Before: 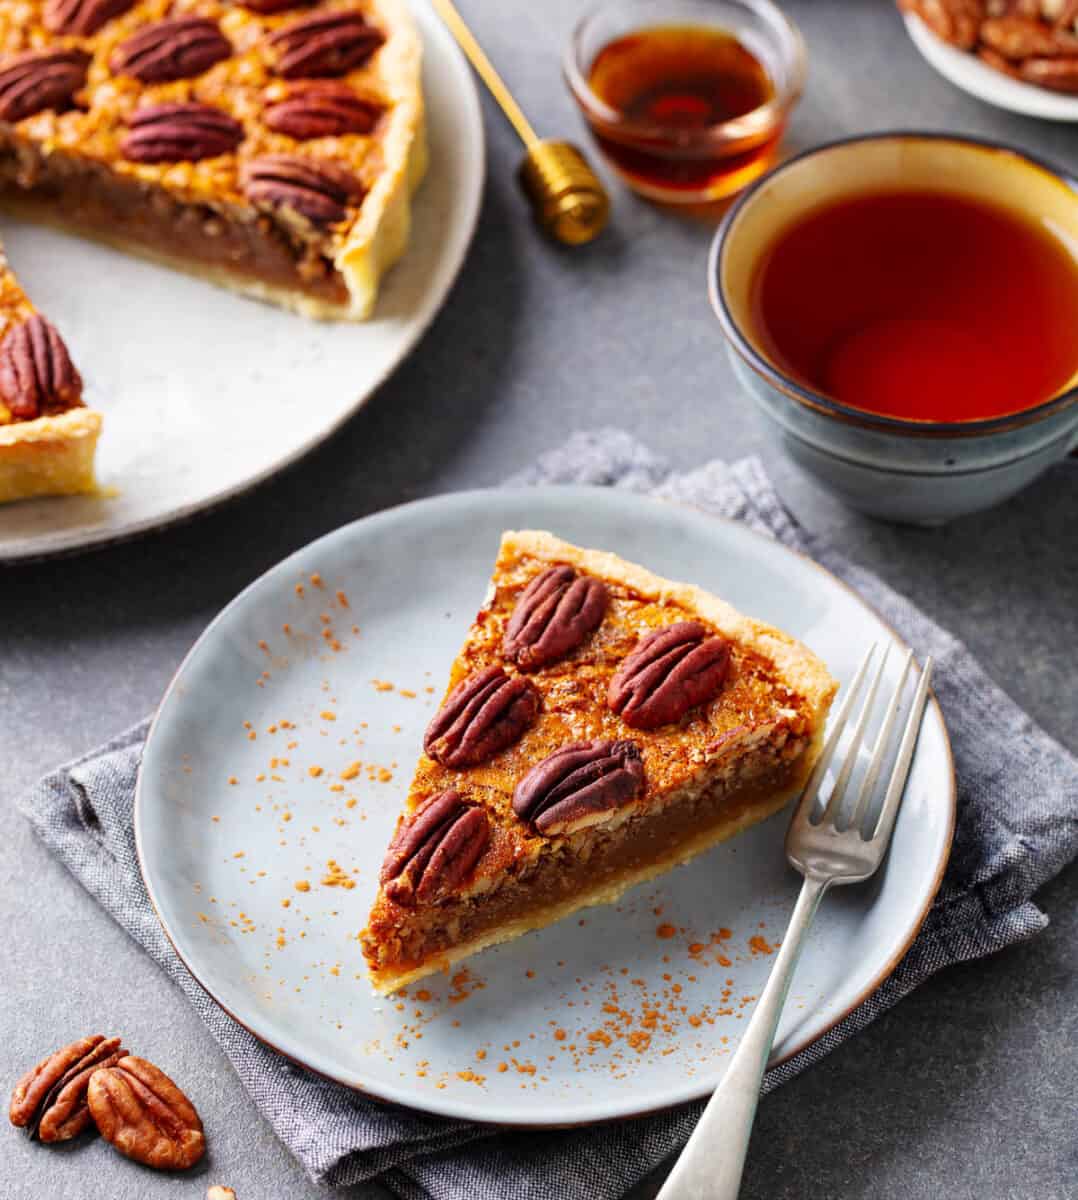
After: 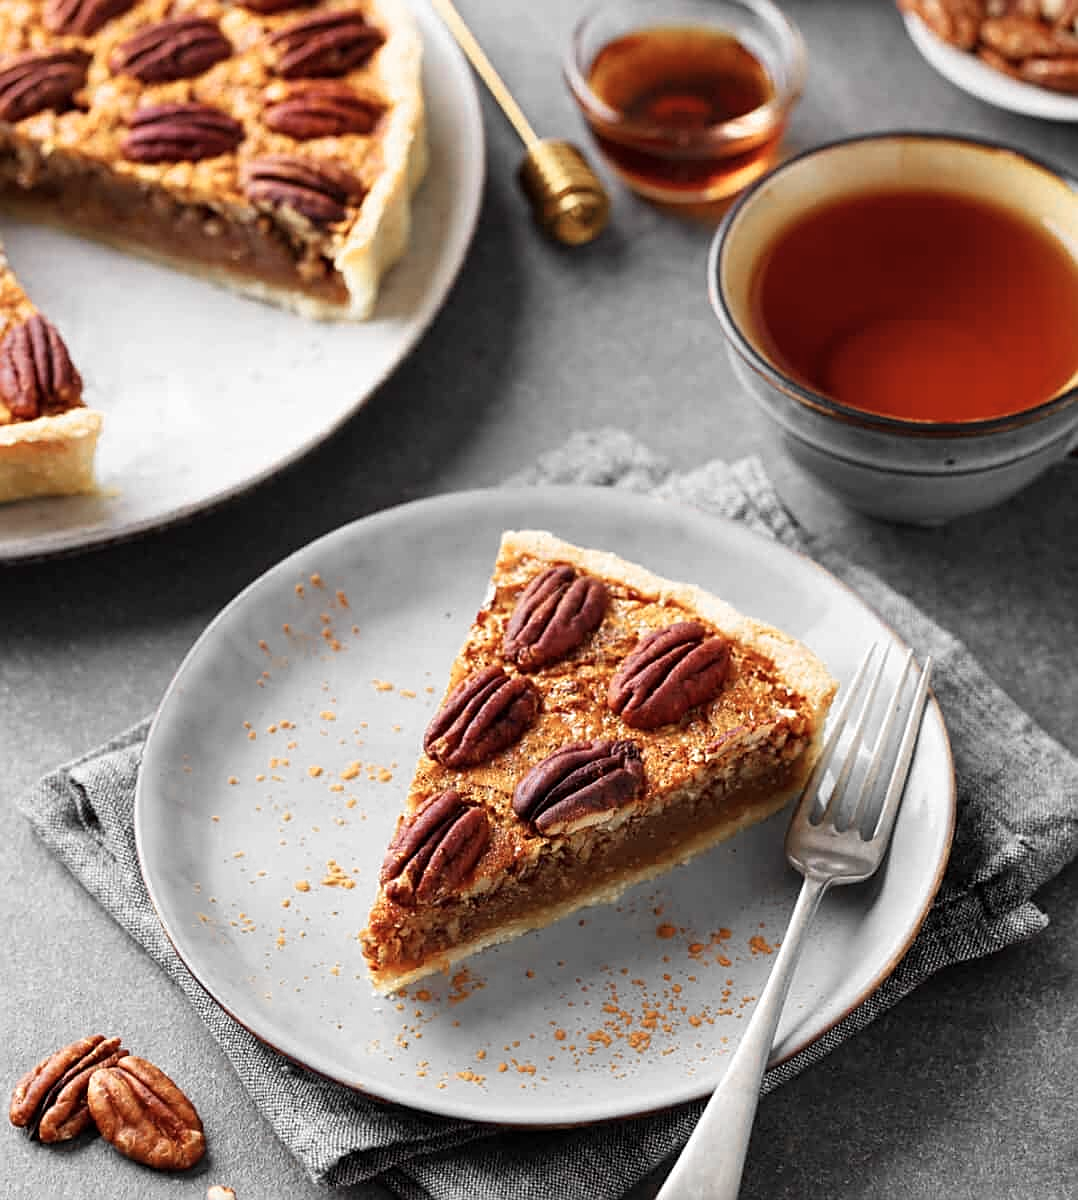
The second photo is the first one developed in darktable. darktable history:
exposure: compensate highlight preservation false
sharpen: on, module defaults
color zones: curves: ch0 [(0, 0.447) (0.184, 0.543) (0.323, 0.476) (0.429, 0.445) (0.571, 0.443) (0.714, 0.451) (0.857, 0.452) (1, 0.447)]; ch1 [(0, 0.464) (0.176, 0.46) (0.287, 0.177) (0.429, 0.002) (0.571, 0) (0.714, 0) (0.857, 0) (1, 0.464)], mix 20%
color contrast: green-magenta contrast 0.84, blue-yellow contrast 0.86
